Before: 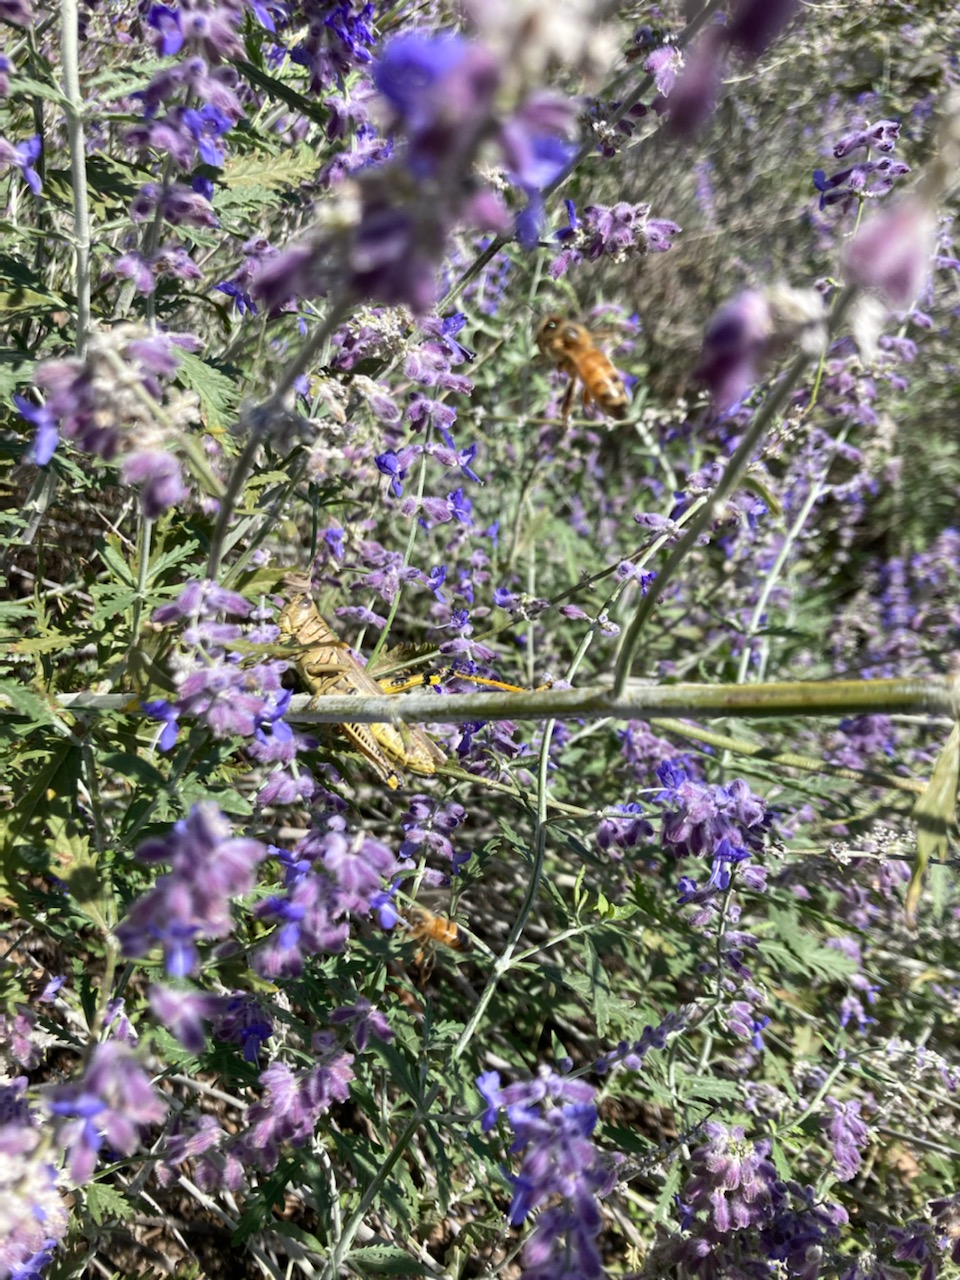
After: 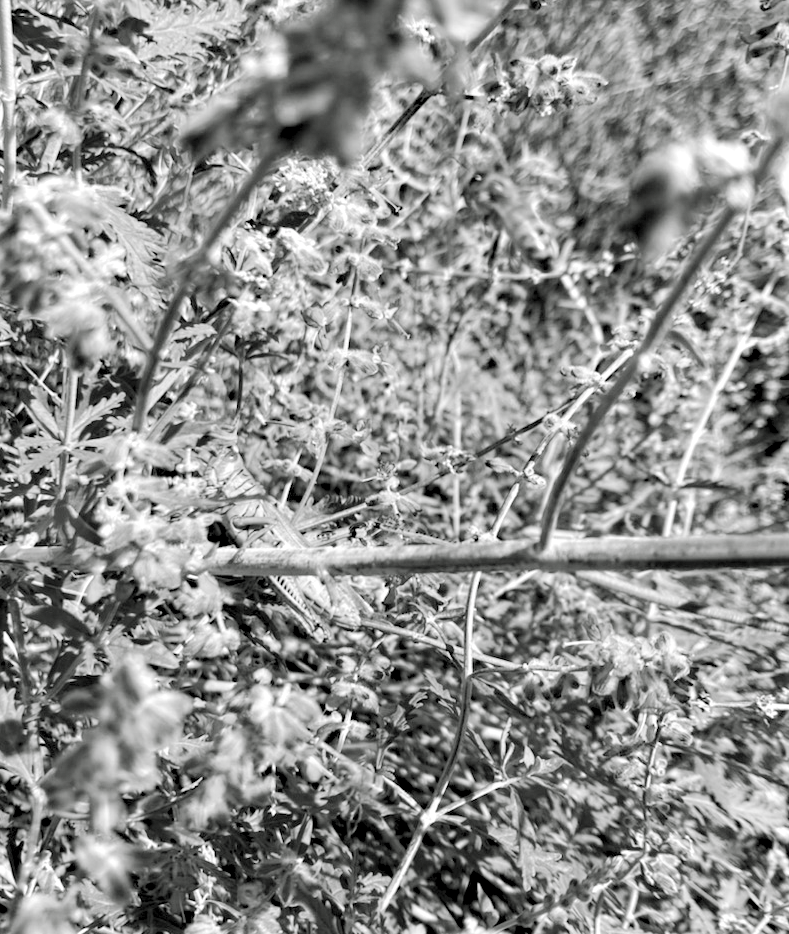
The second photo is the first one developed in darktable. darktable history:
color correction: highlights b* 0.009, saturation 1.08
haze removal: strength 0.291, distance 0.245, compatibility mode true, adaptive false
crop: left 7.779%, top 11.549%, right 10.022%, bottom 15.424%
levels: white 99.92%, levels [0.044, 0.416, 0.908]
color balance rgb: shadows lift › chroma 0.944%, shadows lift › hue 111.86°, power › hue 214.38°, perceptual saturation grading › global saturation 0.228%, perceptual brilliance grading › mid-tones 9.279%, perceptual brilliance grading › shadows 14.514%
color calibration: output gray [0.21, 0.42, 0.37, 0], illuminant Planckian (black body), adaptation linear Bradford (ICC v4), x 0.364, y 0.367, temperature 4414.84 K
exposure: black level correction 0.001, exposure -0.123 EV, compensate exposure bias true, compensate highlight preservation false
